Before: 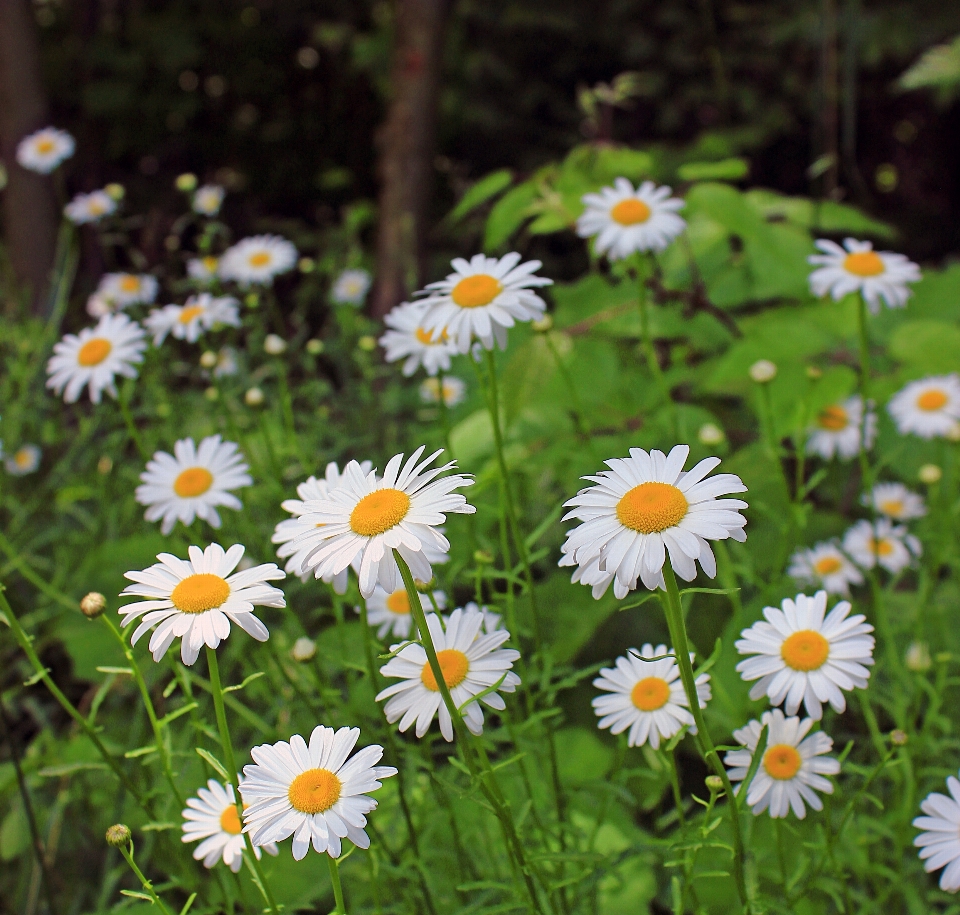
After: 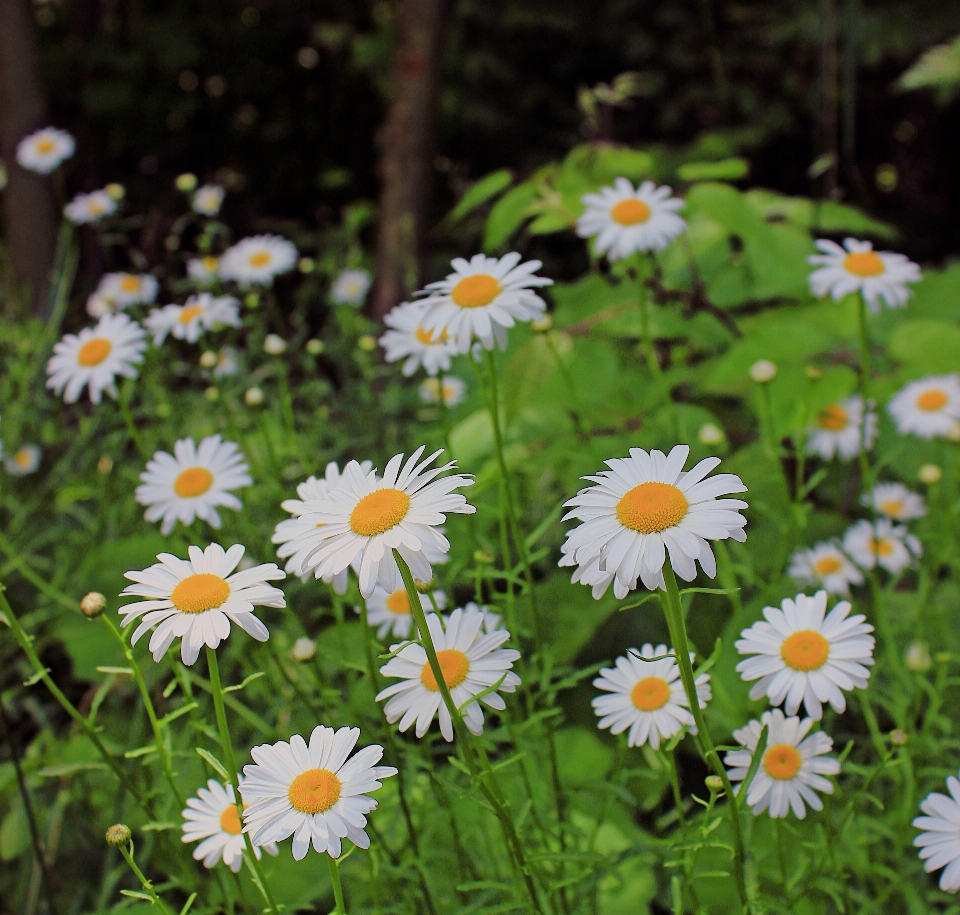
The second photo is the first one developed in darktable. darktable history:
filmic rgb: black relative exposure -8.01 EV, white relative exposure 3.99 EV, hardness 4.1, contrast 0.986, contrast in shadows safe
